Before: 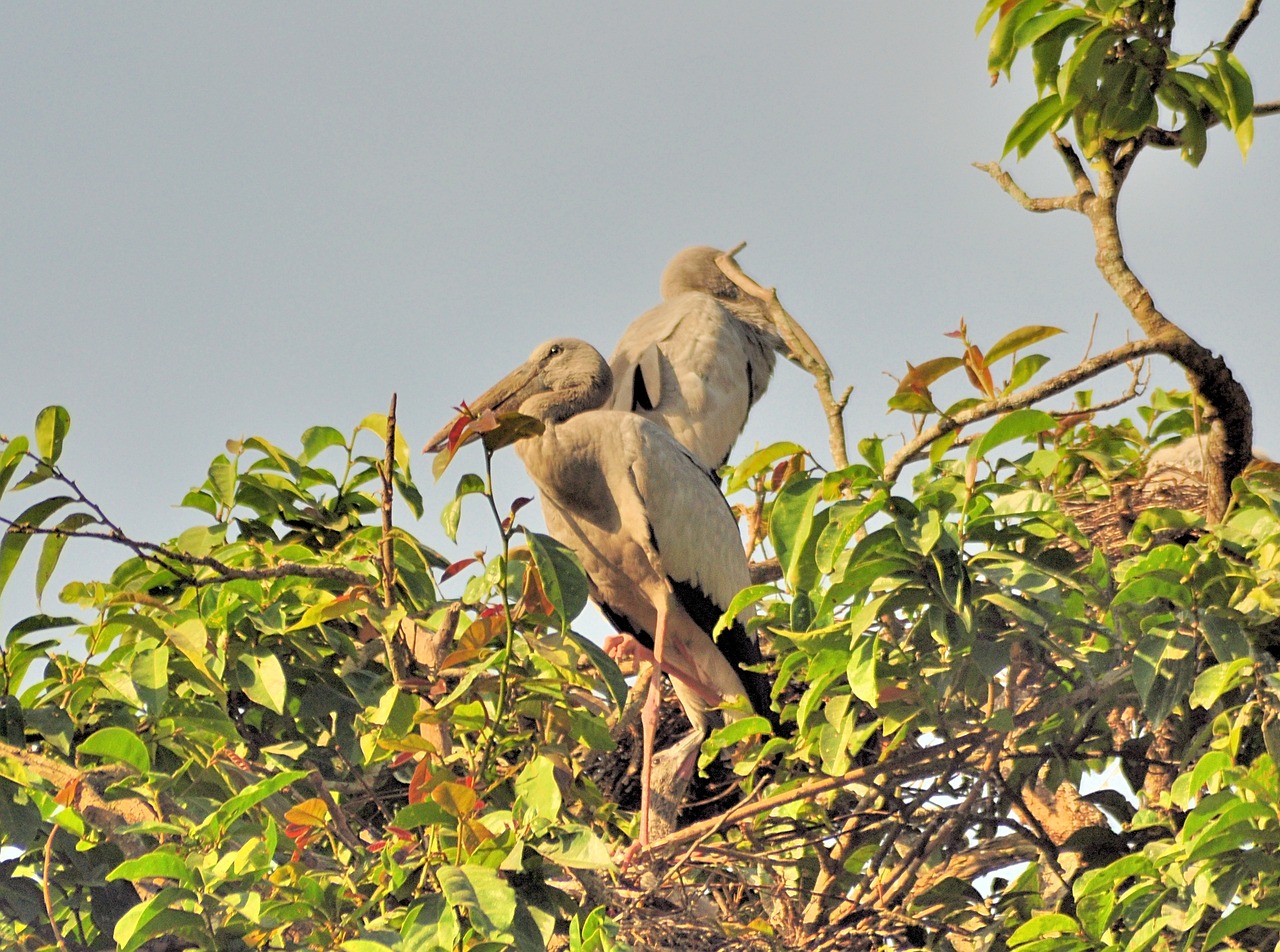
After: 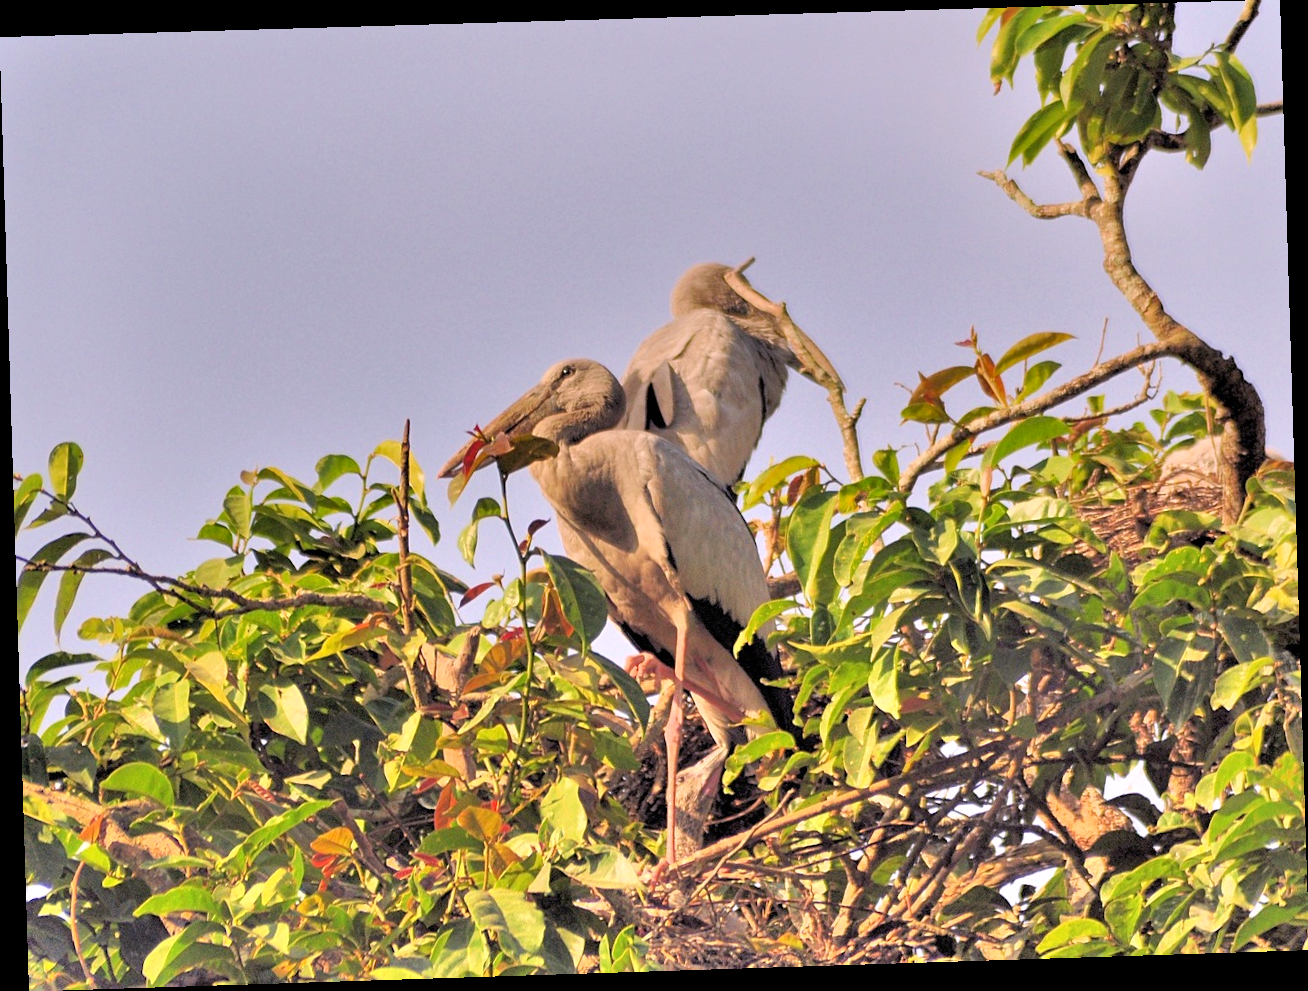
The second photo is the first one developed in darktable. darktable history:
rotate and perspective: rotation -1.77°, lens shift (horizontal) 0.004, automatic cropping off
shadows and highlights: soften with gaussian
white balance: red 1.066, blue 1.119
